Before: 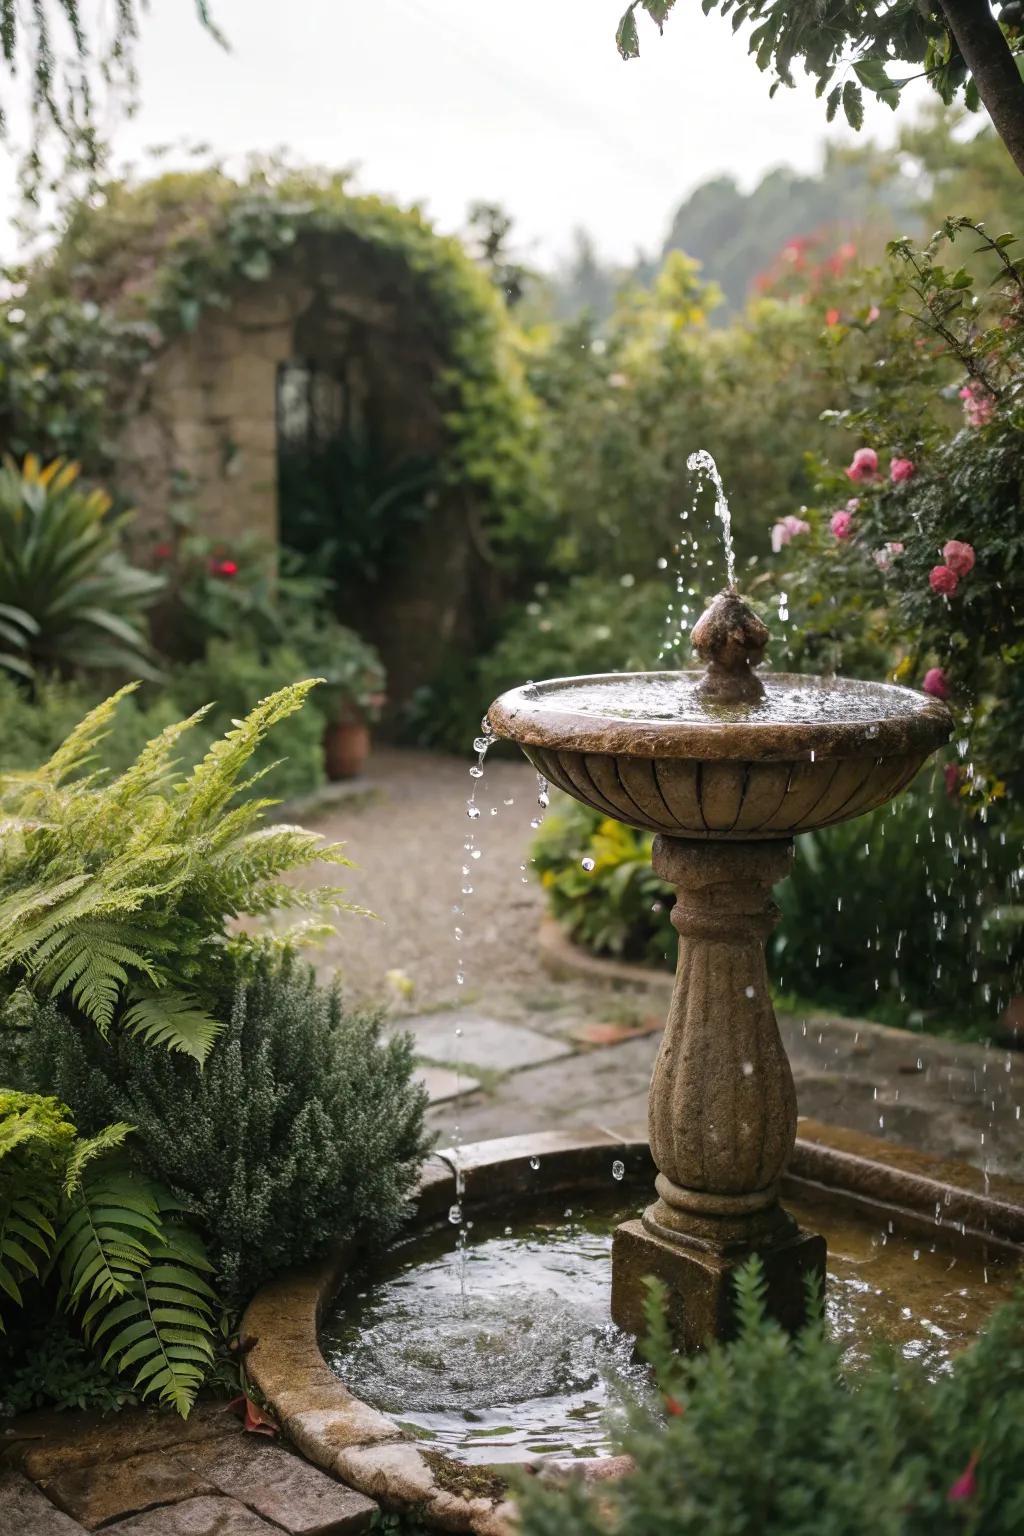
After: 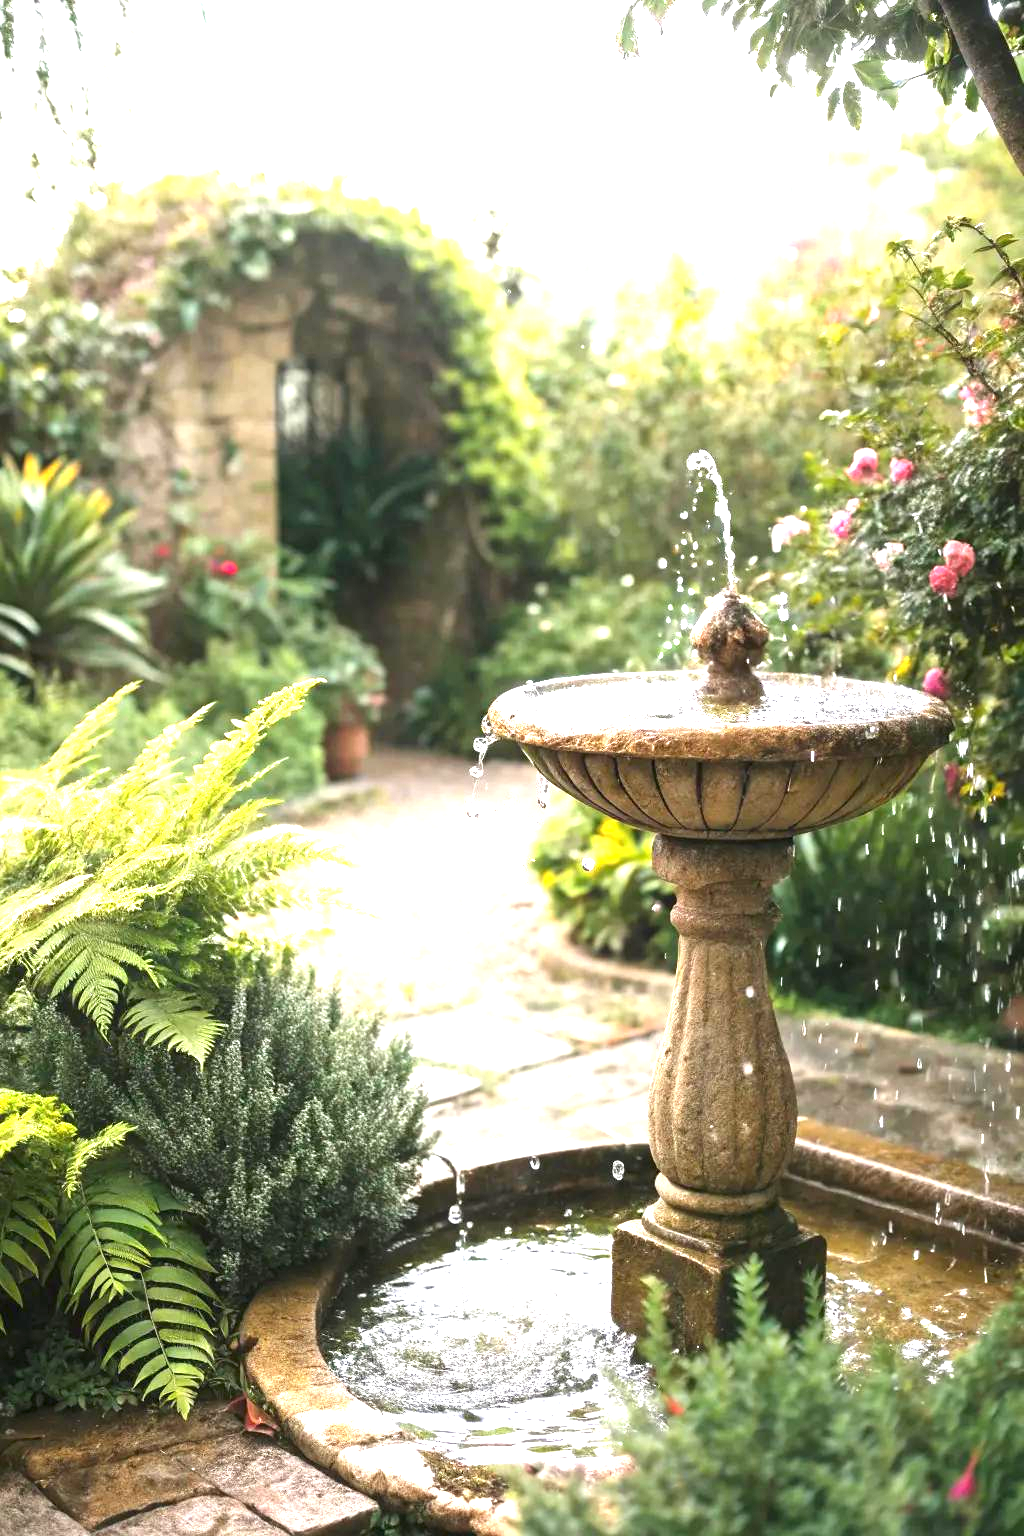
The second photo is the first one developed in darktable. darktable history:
exposure: black level correction 0, exposure 2 EV, compensate highlight preservation false
white balance: emerald 1
